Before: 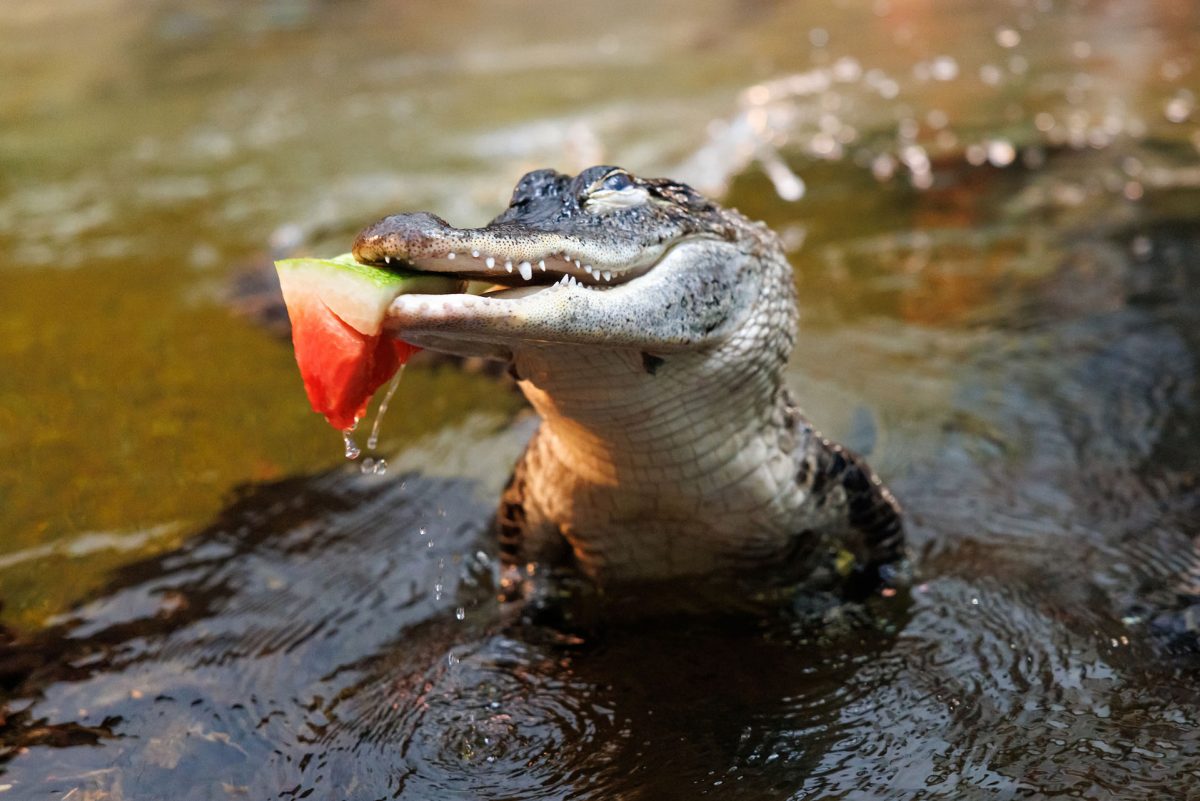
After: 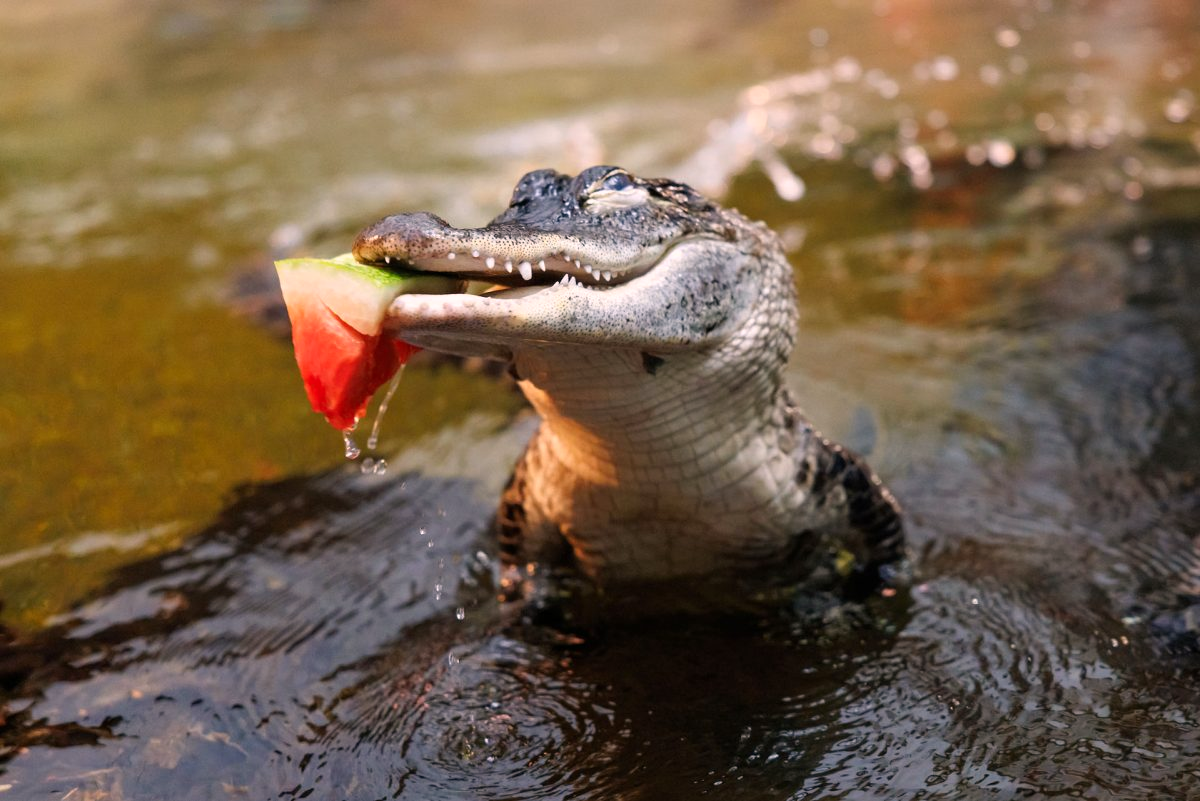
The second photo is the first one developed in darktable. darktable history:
color correction: highlights a* 7.98, highlights b* 3.93
